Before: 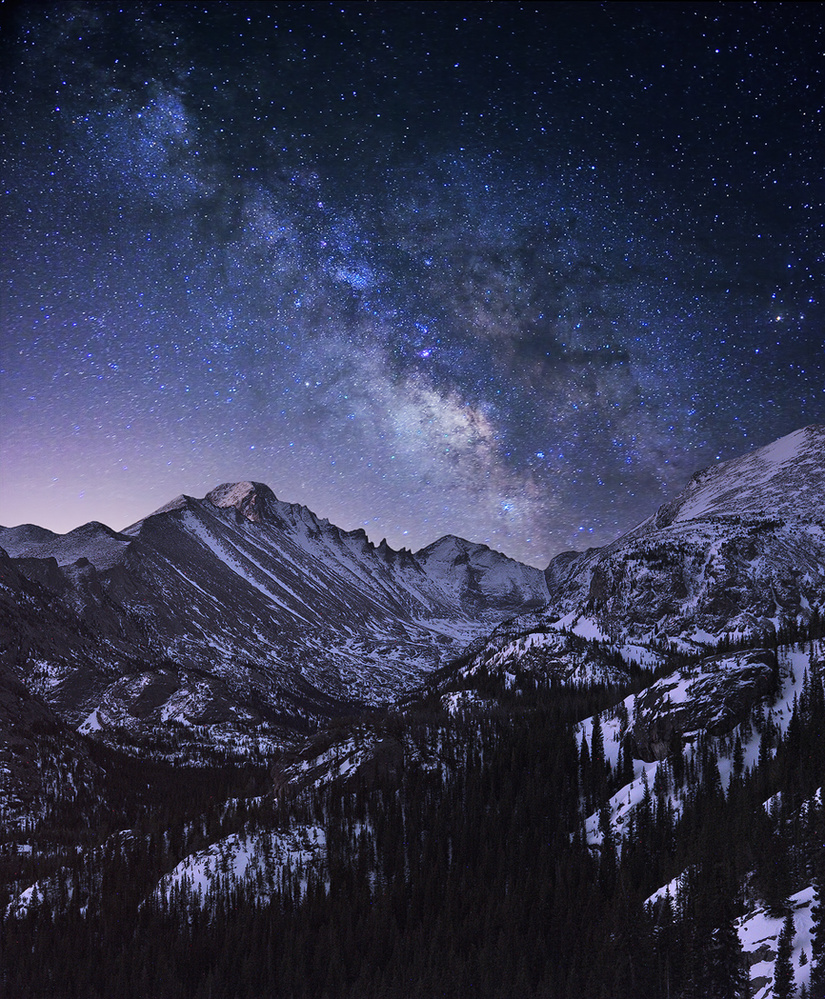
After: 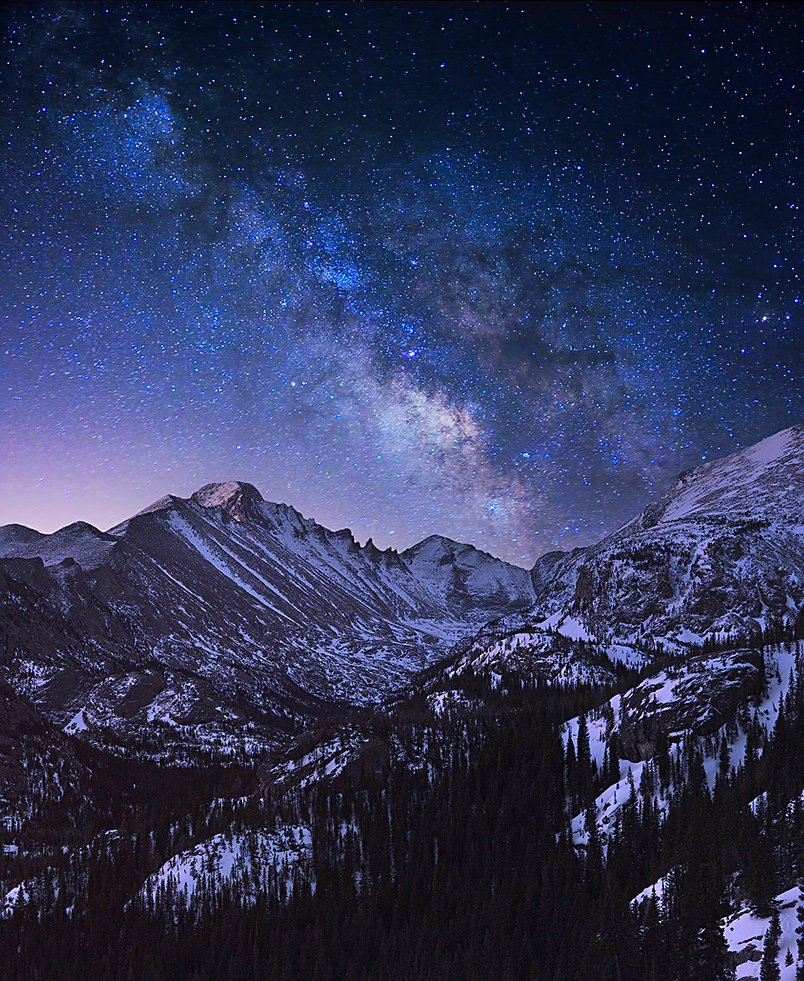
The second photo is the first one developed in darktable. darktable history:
crop and rotate: left 1.767%, right 0.666%, bottom 1.745%
color correction: highlights b* -0.029, saturation 1.34
contrast equalizer: y [[0.5, 0.5, 0.472, 0.5, 0.5, 0.5], [0.5 ×6], [0.5 ×6], [0 ×6], [0 ×6]]
sharpen: radius 1.899, amount 0.41, threshold 1.404
